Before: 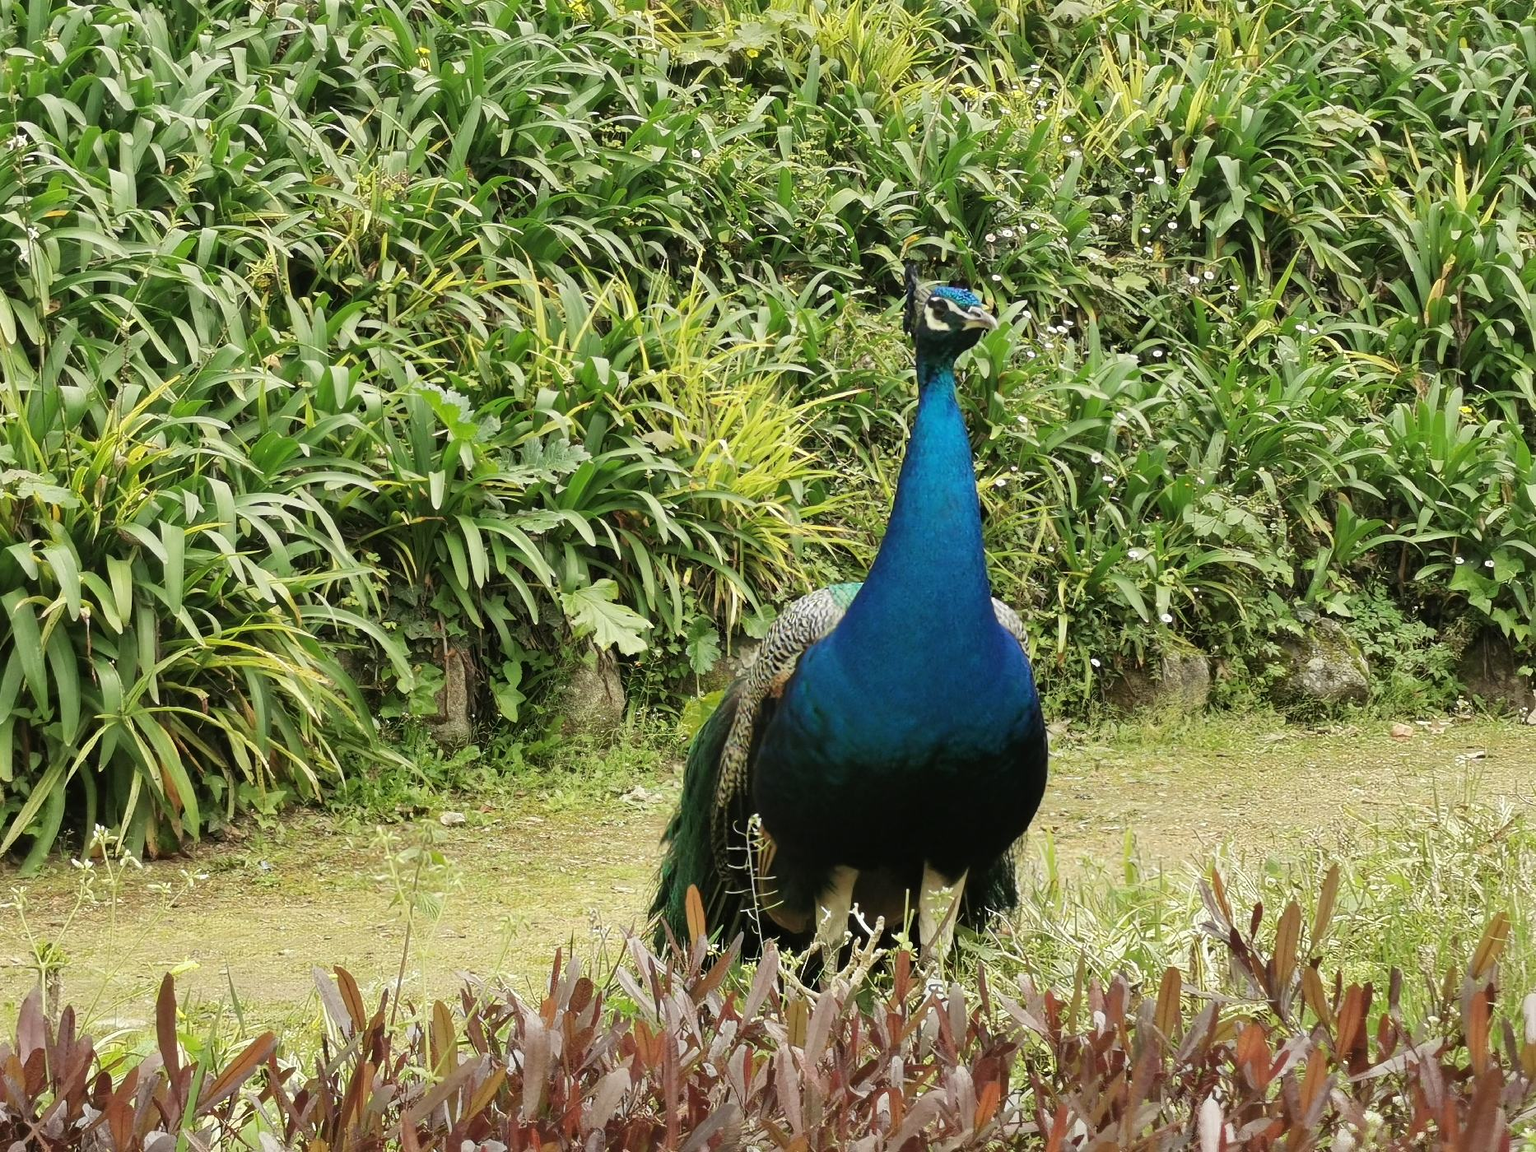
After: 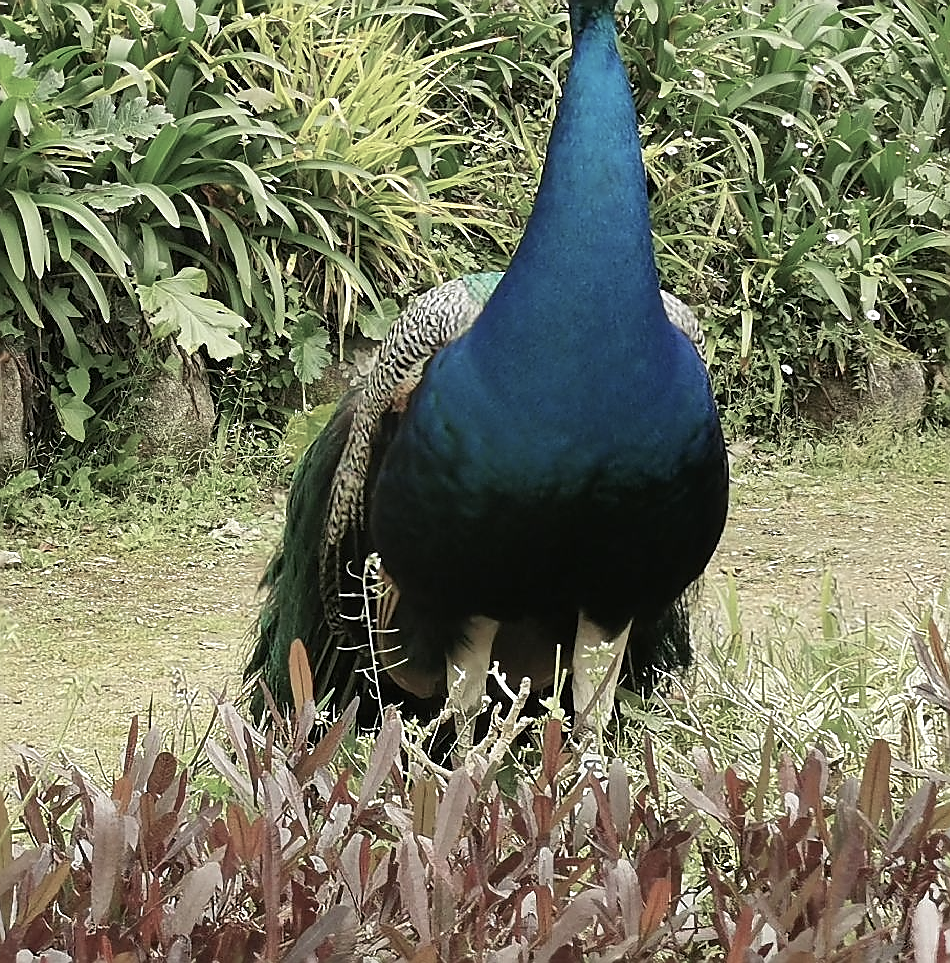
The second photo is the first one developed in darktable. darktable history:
color balance: input saturation 100.43%, contrast fulcrum 14.22%, output saturation 70.41%
sharpen: radius 1.4, amount 1.25, threshold 0.7
crop and rotate: left 29.237%, top 31.152%, right 19.807%
